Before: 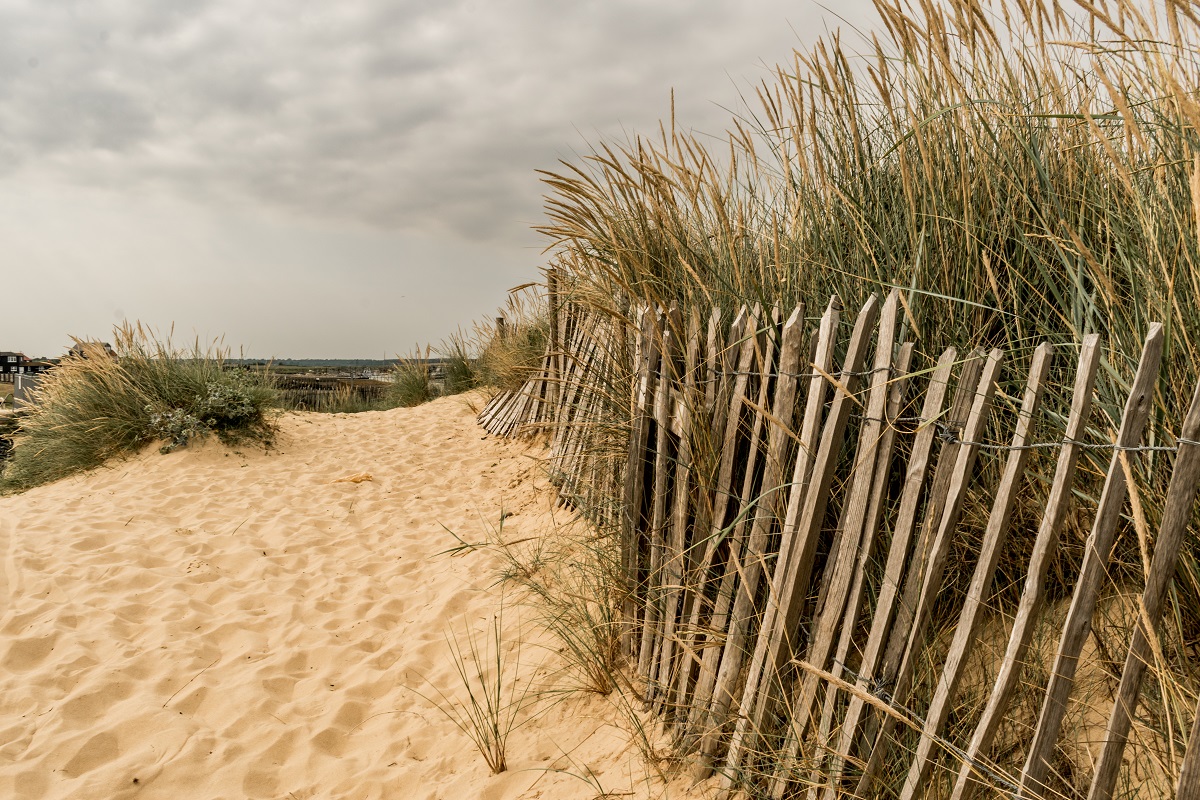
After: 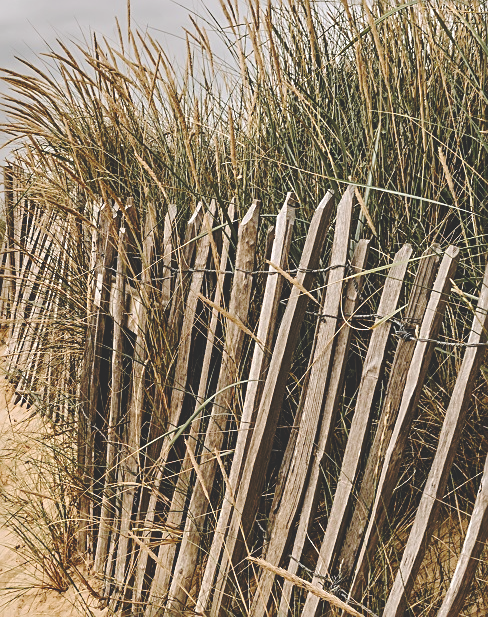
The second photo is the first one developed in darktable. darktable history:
crop: left 45.39%, top 12.945%, right 13.92%, bottom 9.827%
sharpen: amount 0.576
base curve: curves: ch0 [(0, 0.024) (0.055, 0.065) (0.121, 0.166) (0.236, 0.319) (0.693, 0.726) (1, 1)], preserve colors none
color calibration: illuminant as shot in camera, x 0.358, y 0.373, temperature 4628.91 K
